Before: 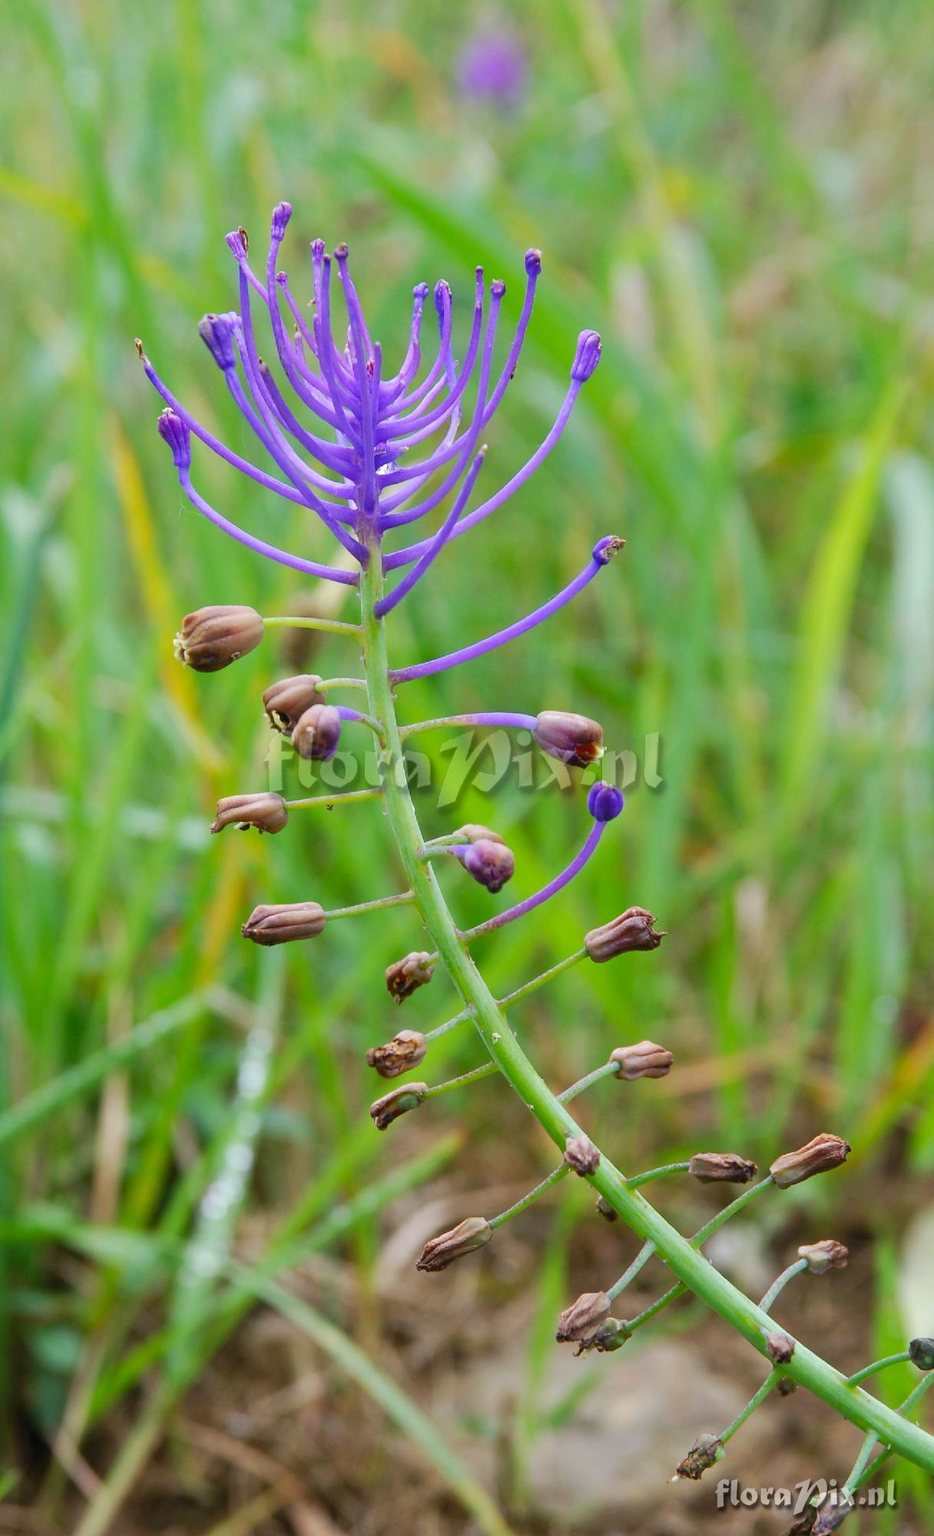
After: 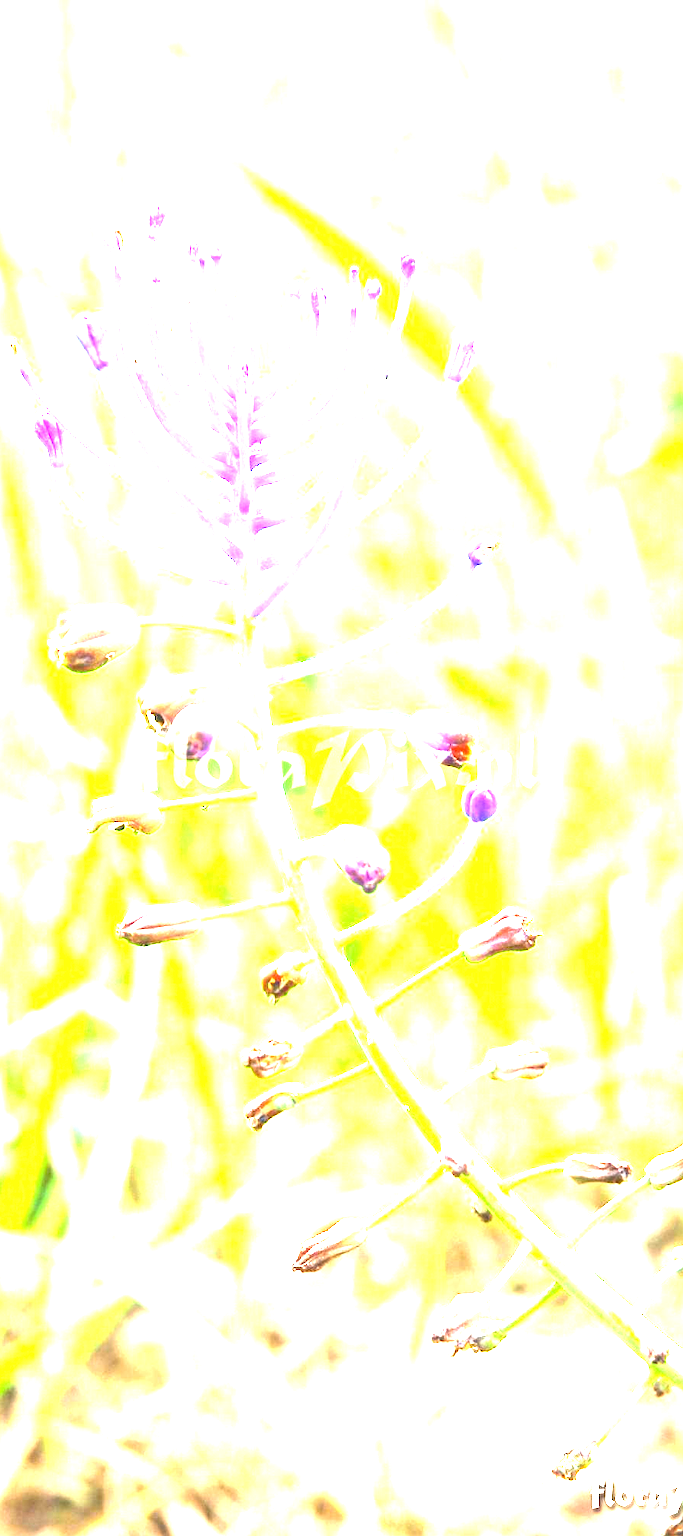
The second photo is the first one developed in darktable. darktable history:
crop: left 13.443%, right 13.31%
exposure: black level correction 0, exposure 4 EV, compensate exposure bias true, compensate highlight preservation false
